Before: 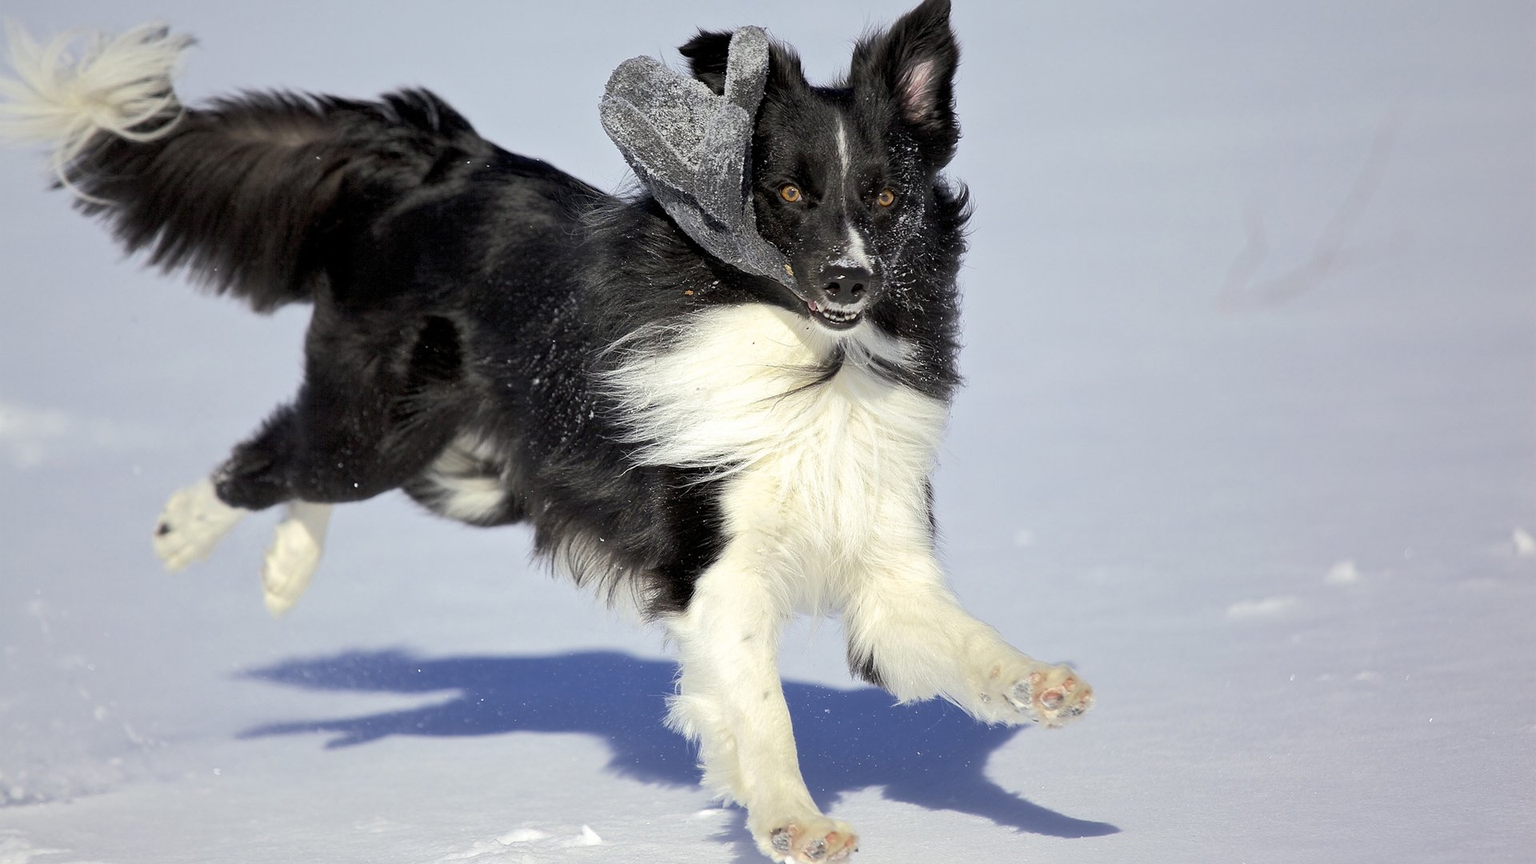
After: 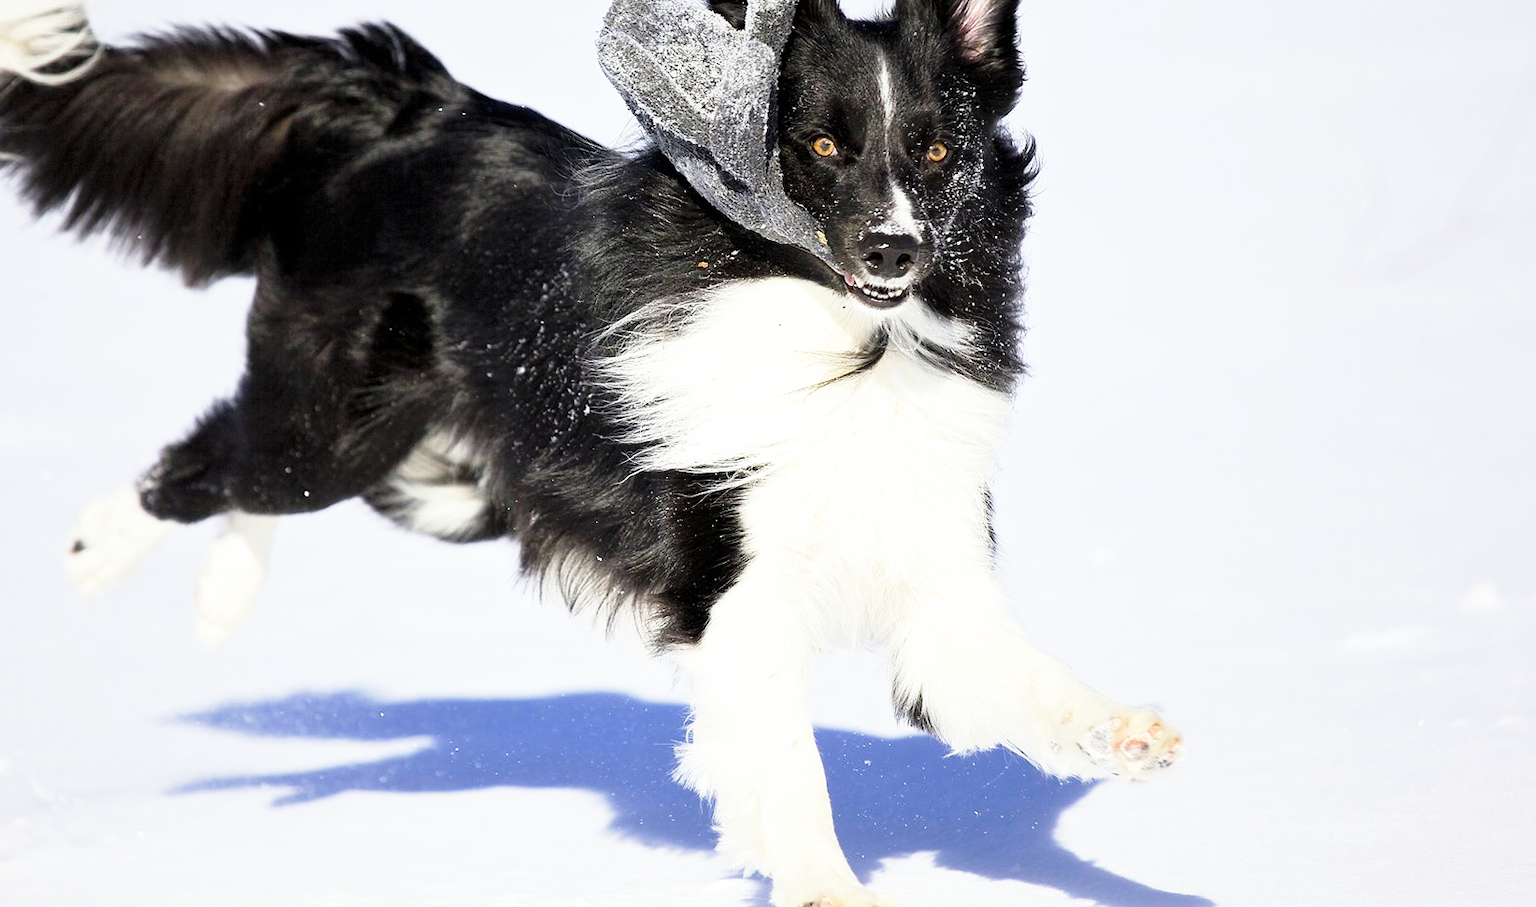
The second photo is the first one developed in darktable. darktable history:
base curve: curves: ch0 [(0, 0) (0.026, 0.03) (0.109, 0.232) (0.351, 0.748) (0.669, 0.968) (1, 1)], preserve colors none
crop: left 6.446%, top 8.188%, right 9.538%, bottom 3.548%
